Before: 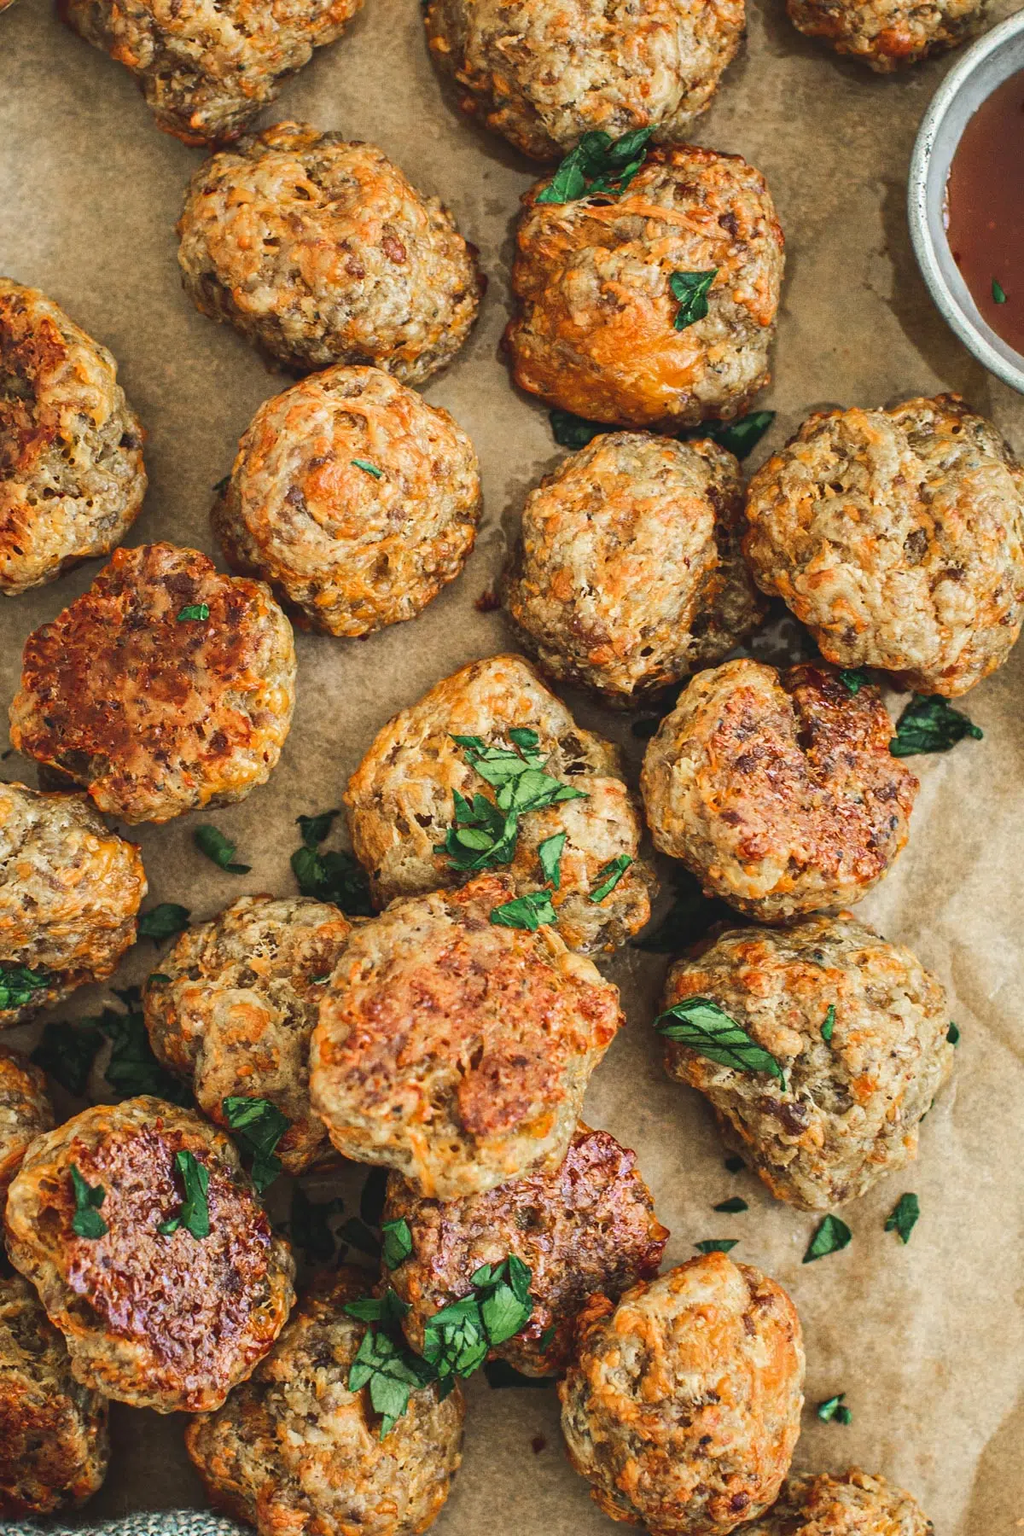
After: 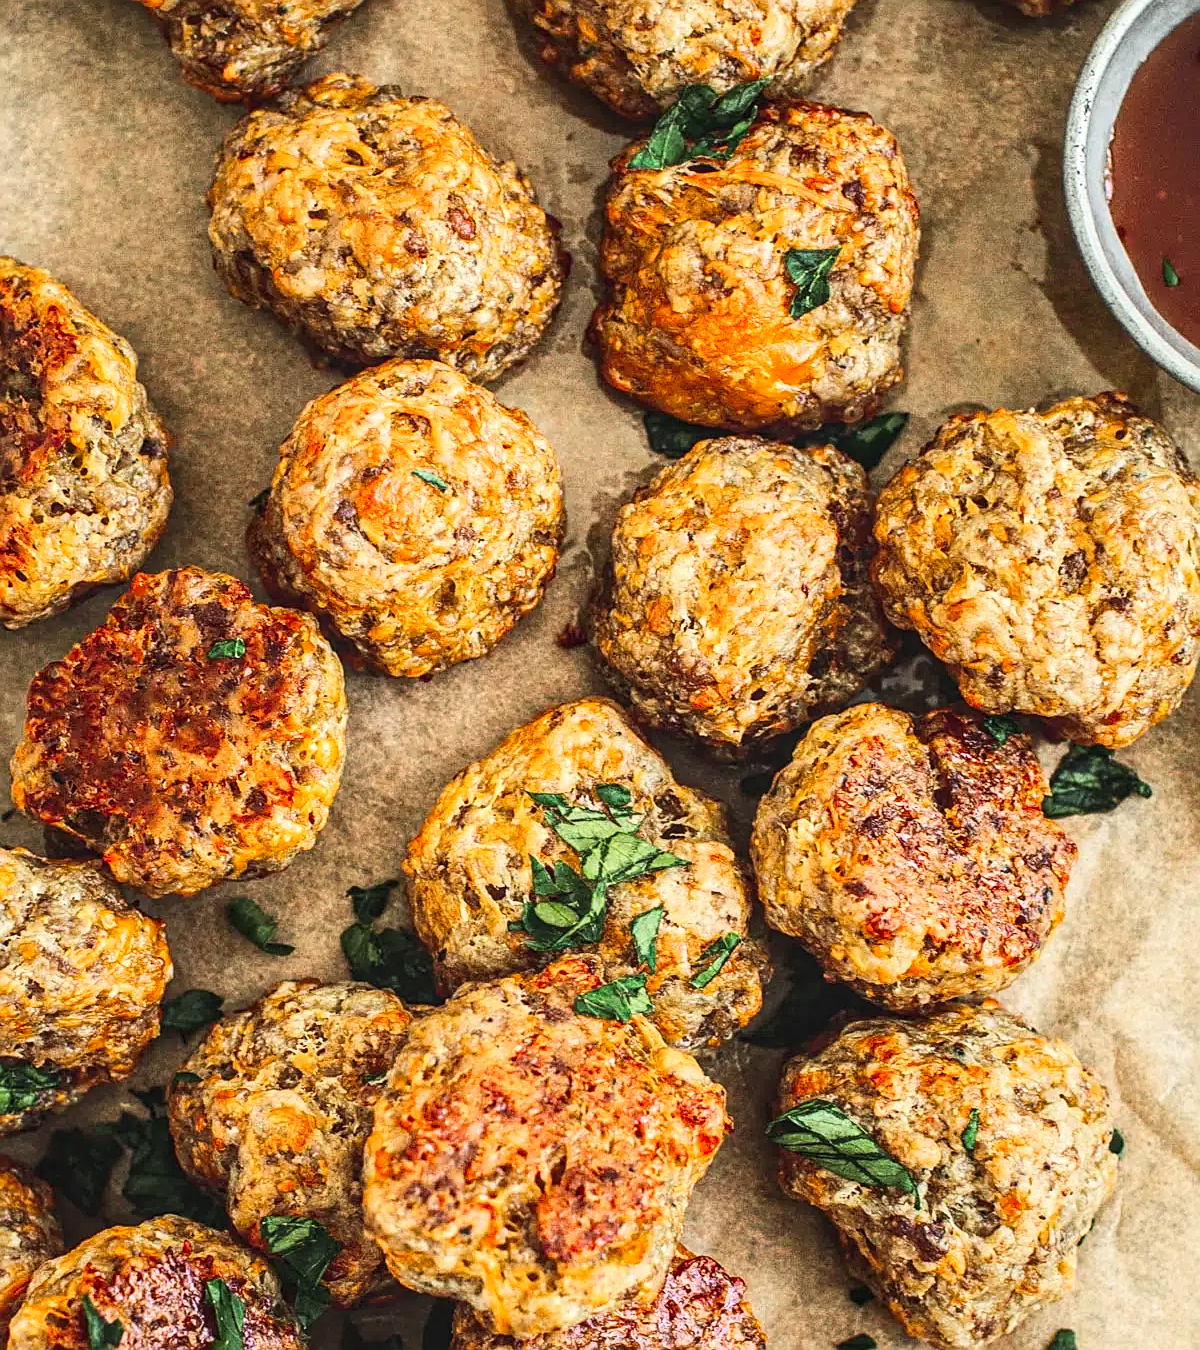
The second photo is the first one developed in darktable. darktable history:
crop: top 3.857%, bottom 21.132%
tone curve: curves: ch0 [(0, 0.003) (0.117, 0.101) (0.257, 0.246) (0.408, 0.432) (0.632, 0.716) (0.795, 0.884) (1, 1)]; ch1 [(0, 0) (0.227, 0.197) (0.405, 0.421) (0.501, 0.501) (0.522, 0.526) (0.546, 0.564) (0.589, 0.602) (0.696, 0.761) (0.976, 0.992)]; ch2 [(0, 0) (0.208, 0.176) (0.377, 0.38) (0.5, 0.5) (0.537, 0.534) (0.571, 0.577) (0.627, 0.64) (0.698, 0.76) (1, 1)], color space Lab, independent channels, preserve colors none
sharpen: on, module defaults
local contrast: on, module defaults
